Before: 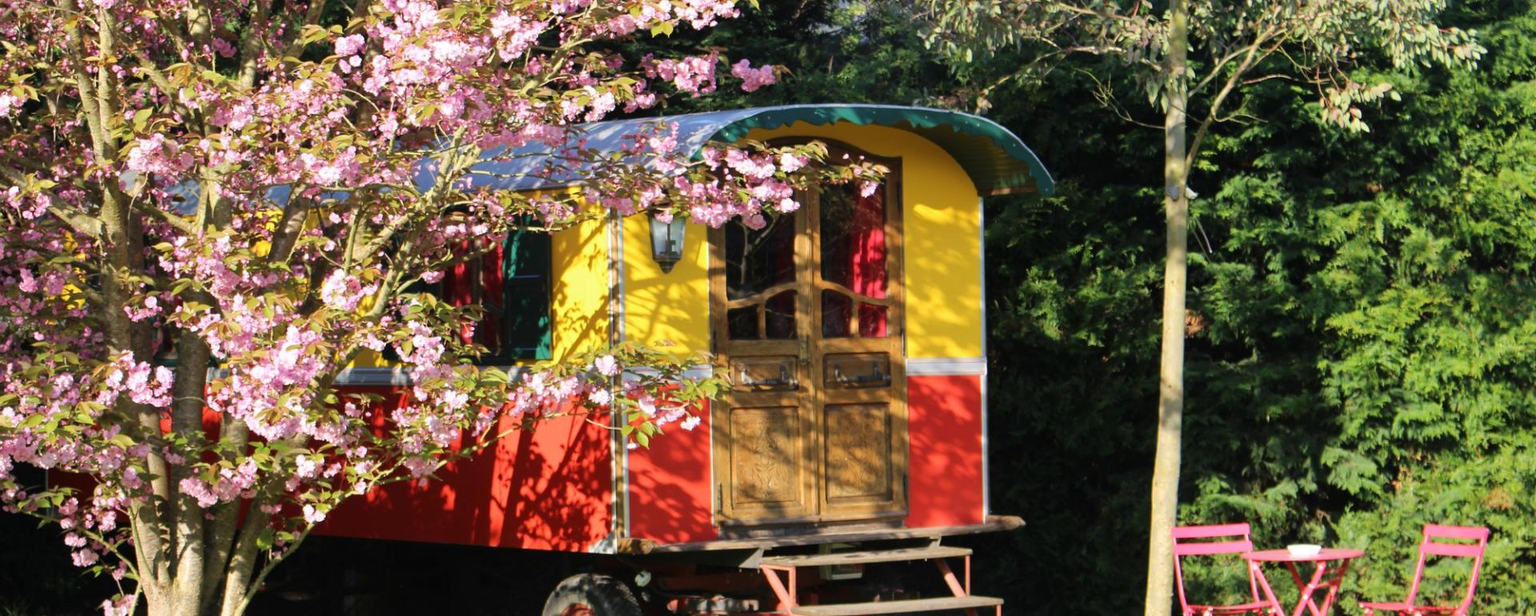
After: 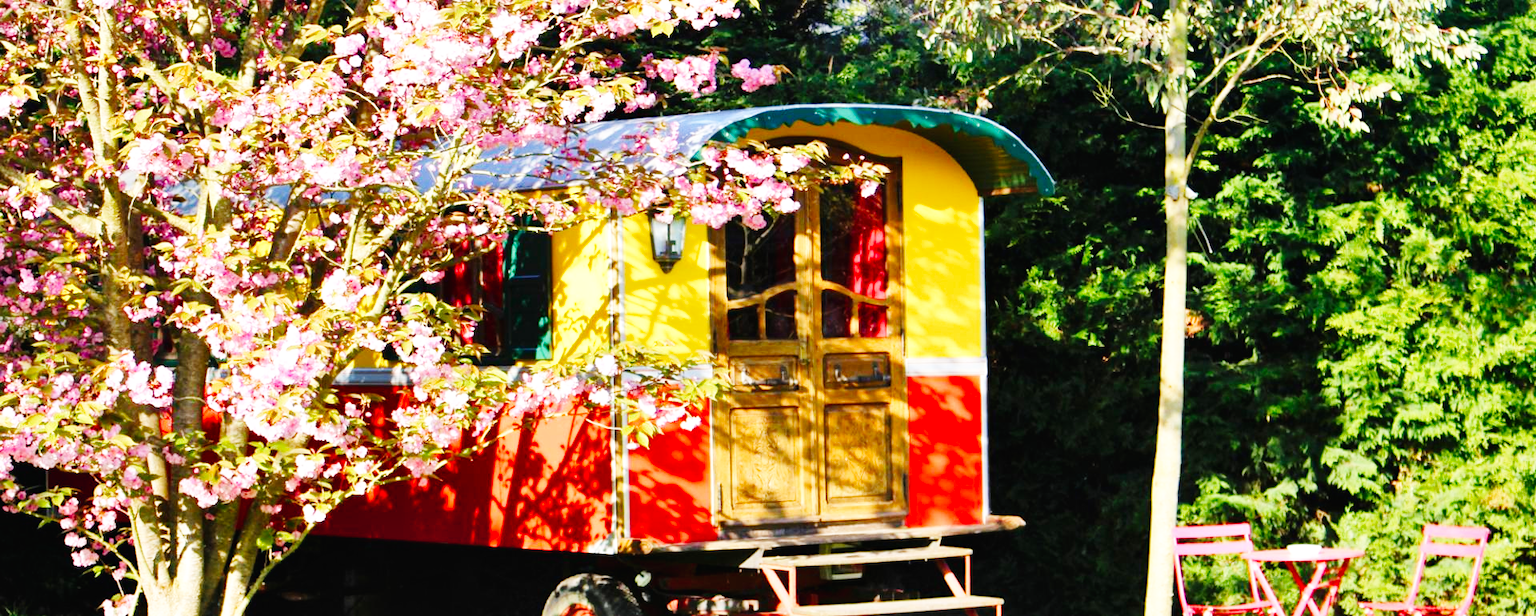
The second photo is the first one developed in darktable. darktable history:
color balance rgb: perceptual saturation grading › global saturation 20%, perceptual saturation grading › highlights -25%, perceptual saturation grading › shadows 25%
base curve: curves: ch0 [(0, 0.003) (0.001, 0.002) (0.006, 0.004) (0.02, 0.022) (0.048, 0.086) (0.094, 0.234) (0.162, 0.431) (0.258, 0.629) (0.385, 0.8) (0.548, 0.918) (0.751, 0.988) (1, 1)], preserve colors none
shadows and highlights: shadows 53, soften with gaussian
